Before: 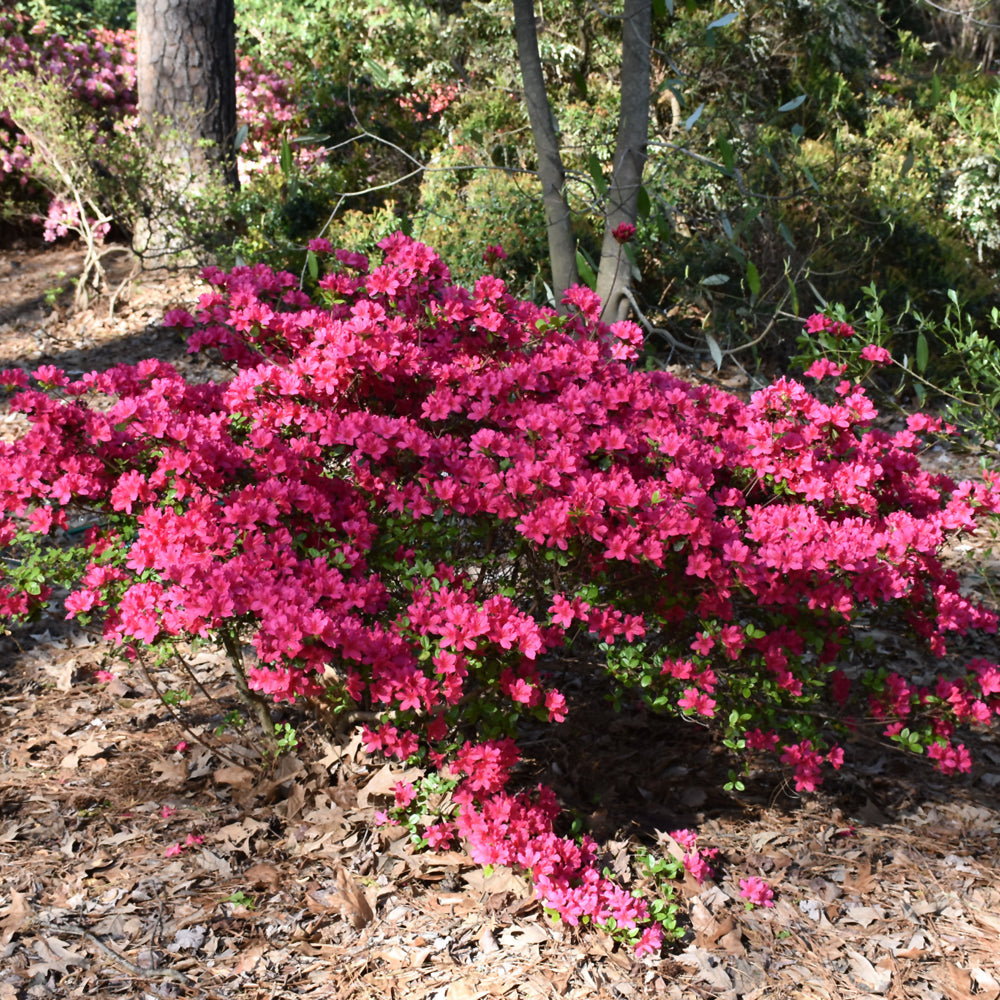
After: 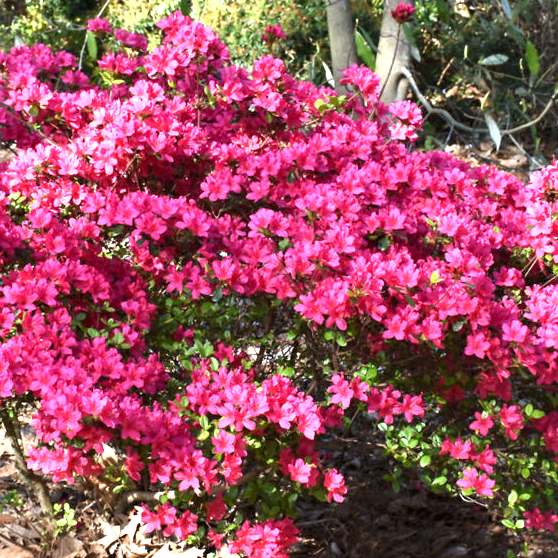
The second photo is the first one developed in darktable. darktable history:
exposure: black level correction 0, exposure 1.2 EV, compensate highlight preservation false
local contrast: highlights 100%, shadows 100%, detail 131%, midtone range 0.2
crop and rotate: left 22.13%, top 22.054%, right 22.026%, bottom 22.102%
